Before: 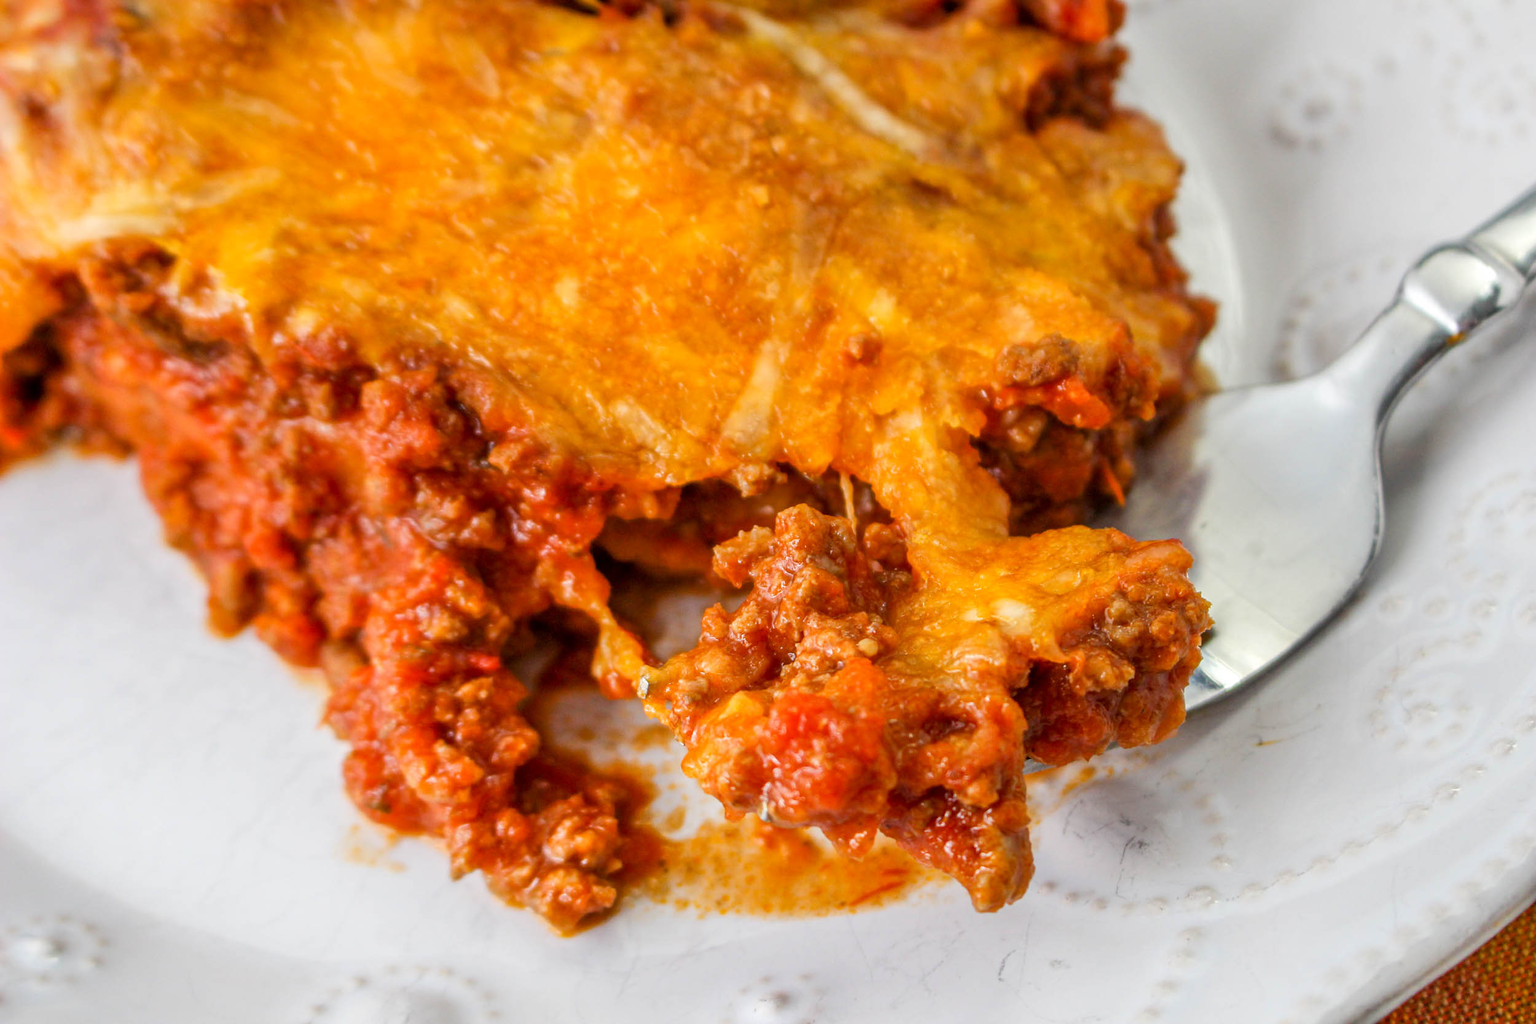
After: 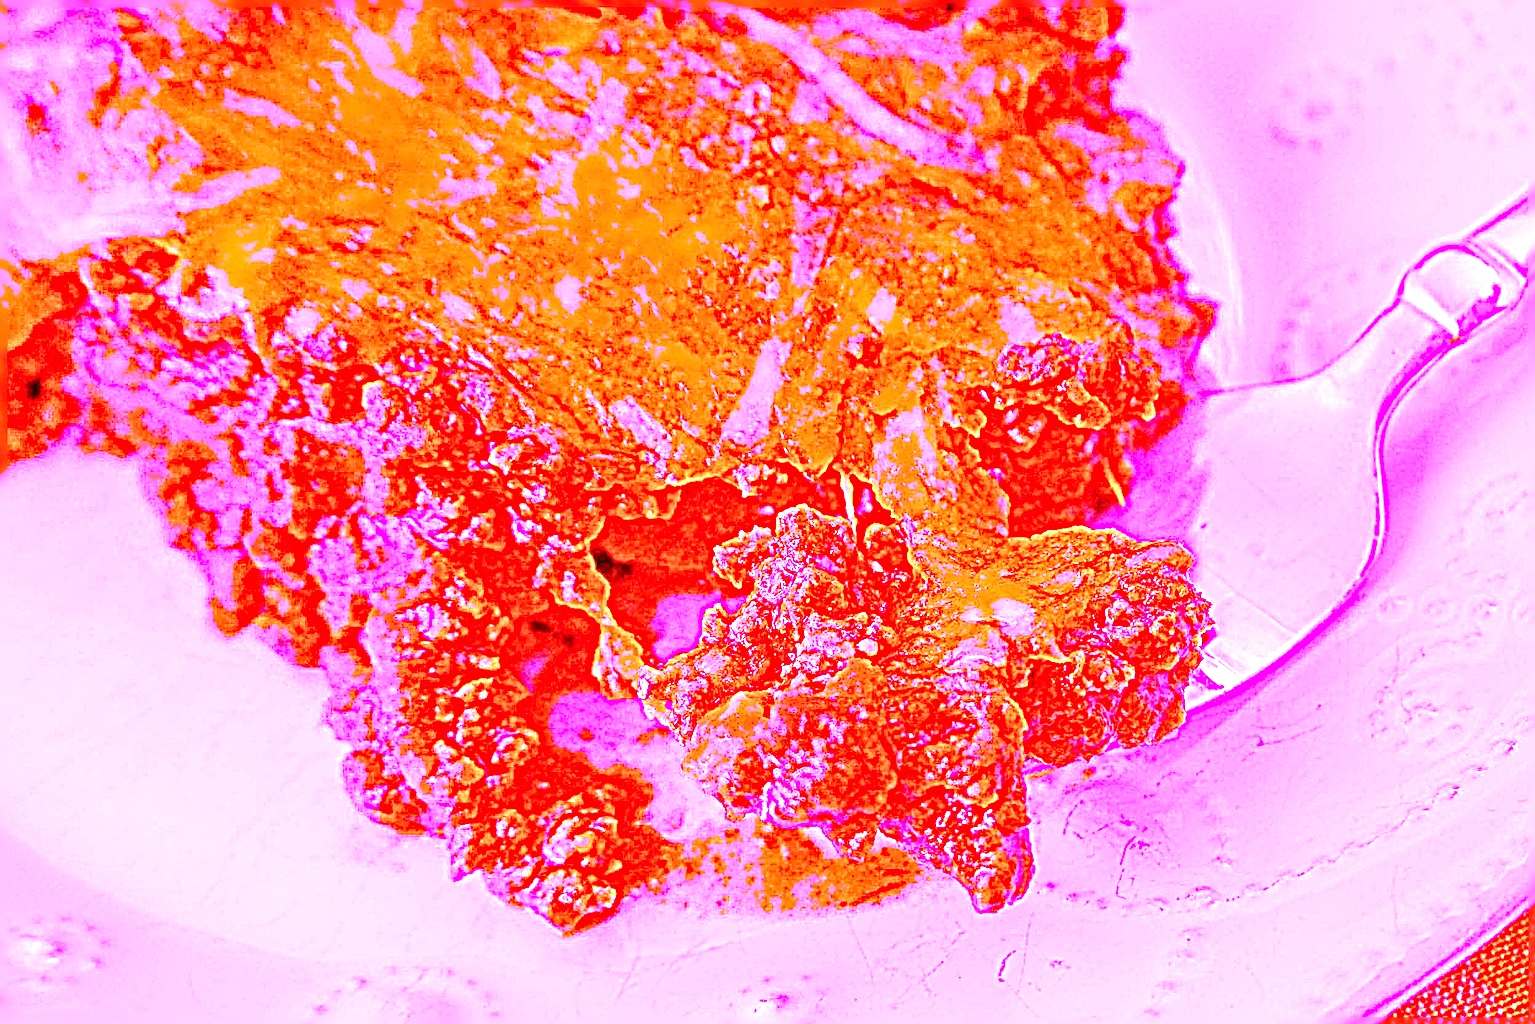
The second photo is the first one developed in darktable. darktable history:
sharpen: radius 4.883
white balance: red 8, blue 8
